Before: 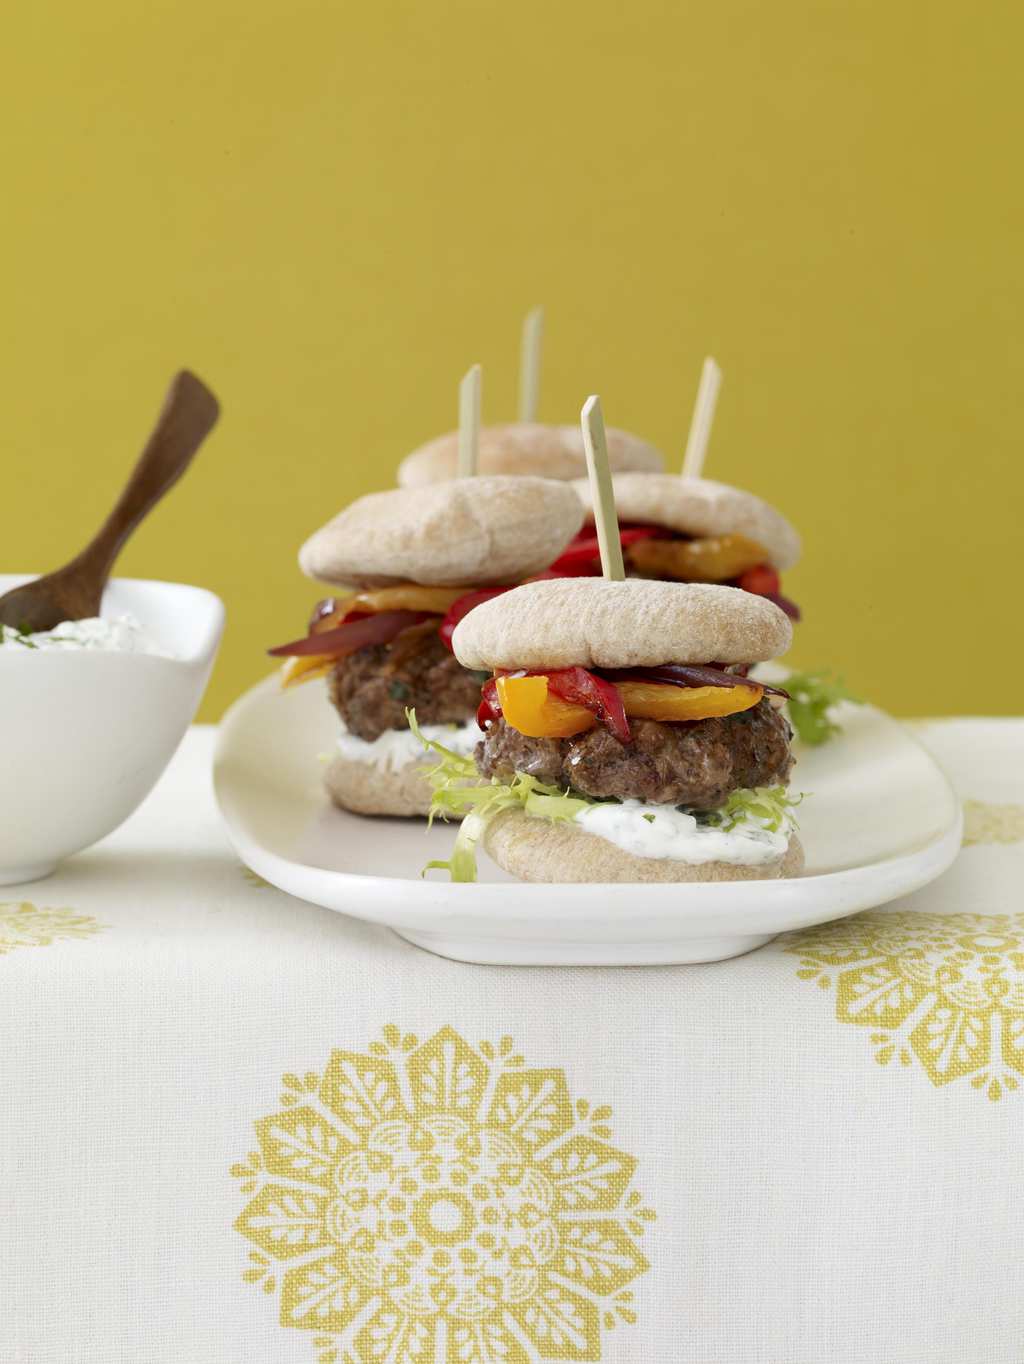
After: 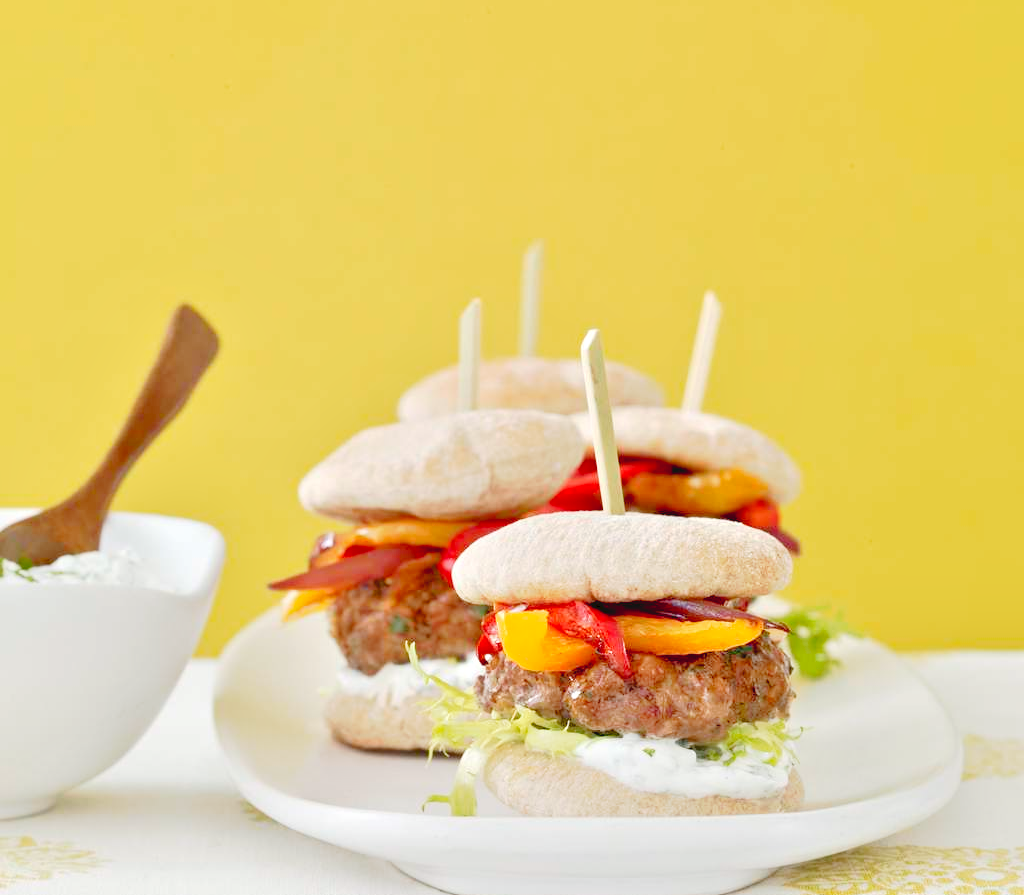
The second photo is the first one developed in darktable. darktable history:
tone curve: curves: ch0 [(0, 0) (0.003, 0.059) (0.011, 0.059) (0.025, 0.057) (0.044, 0.055) (0.069, 0.057) (0.1, 0.083) (0.136, 0.128) (0.177, 0.185) (0.224, 0.242) (0.277, 0.308) (0.335, 0.383) (0.399, 0.468) (0.468, 0.547) (0.543, 0.632) (0.623, 0.71) (0.709, 0.801) (0.801, 0.859) (0.898, 0.922) (1, 1)], preserve colors none
crop and rotate: top 4.848%, bottom 29.503%
tone equalizer: -8 EV 2 EV, -7 EV 2 EV, -6 EV 2 EV, -5 EV 2 EV, -4 EV 2 EV, -3 EV 1.5 EV, -2 EV 1 EV, -1 EV 0.5 EV
color correction: highlights a* -0.182, highlights b* -0.124
